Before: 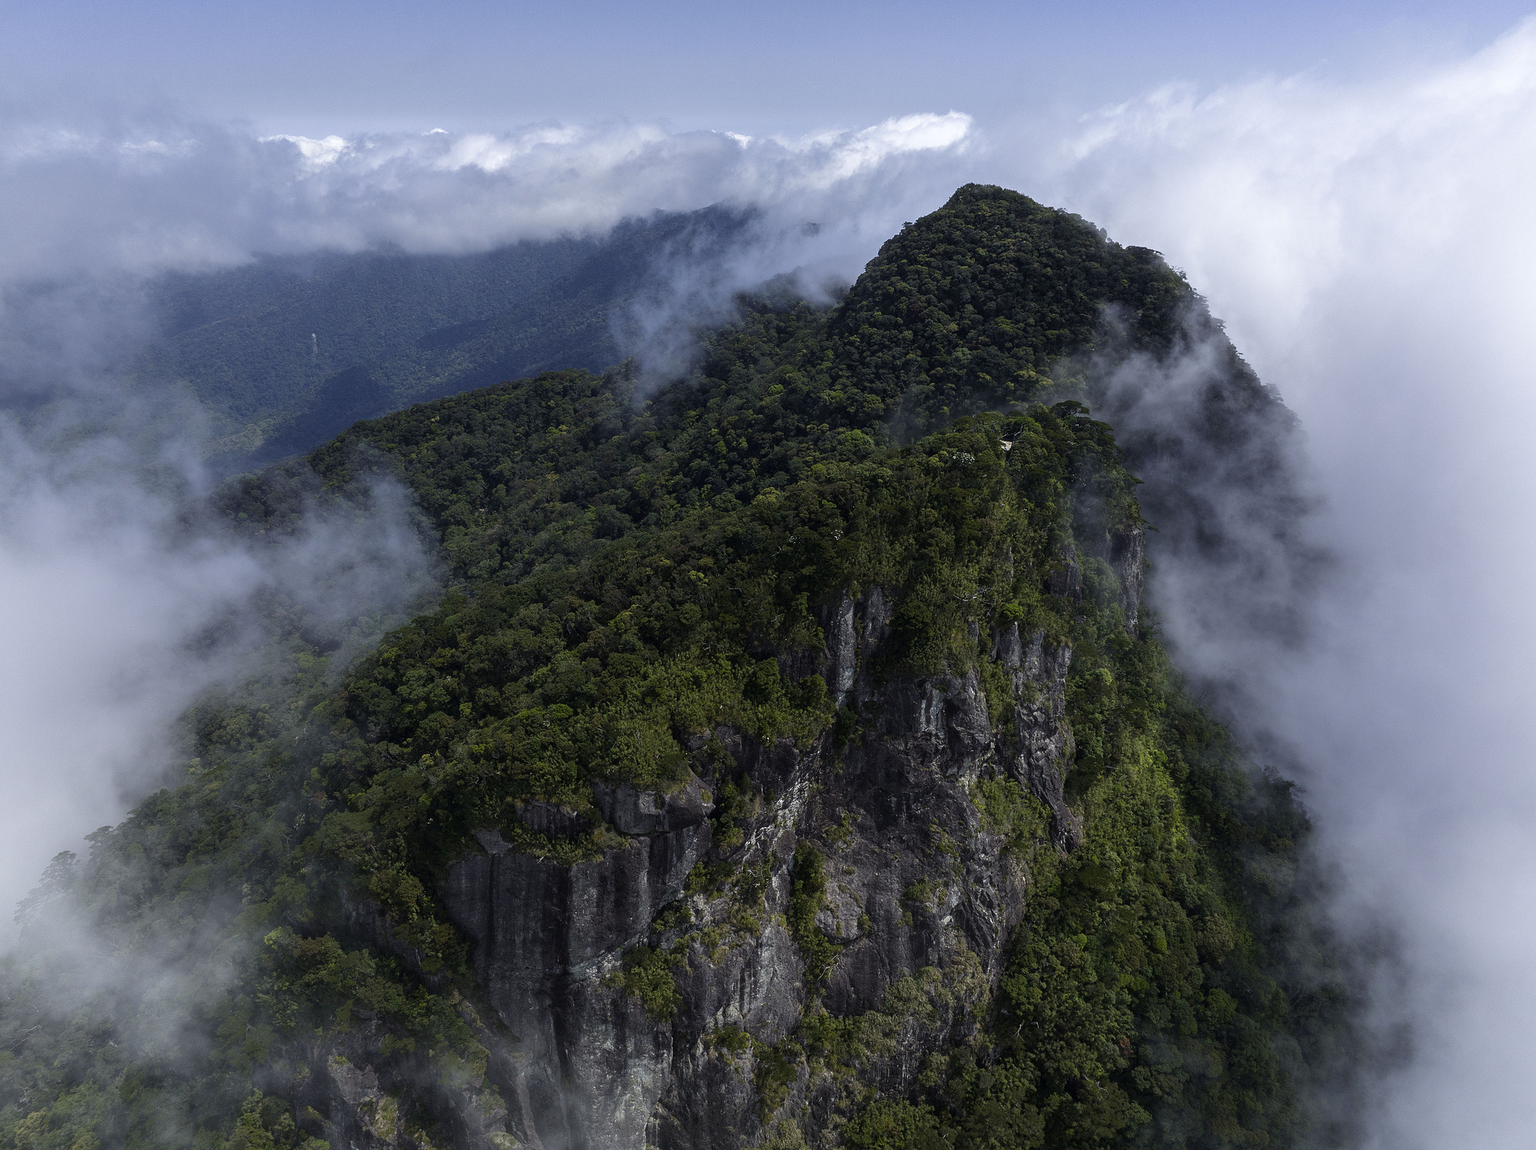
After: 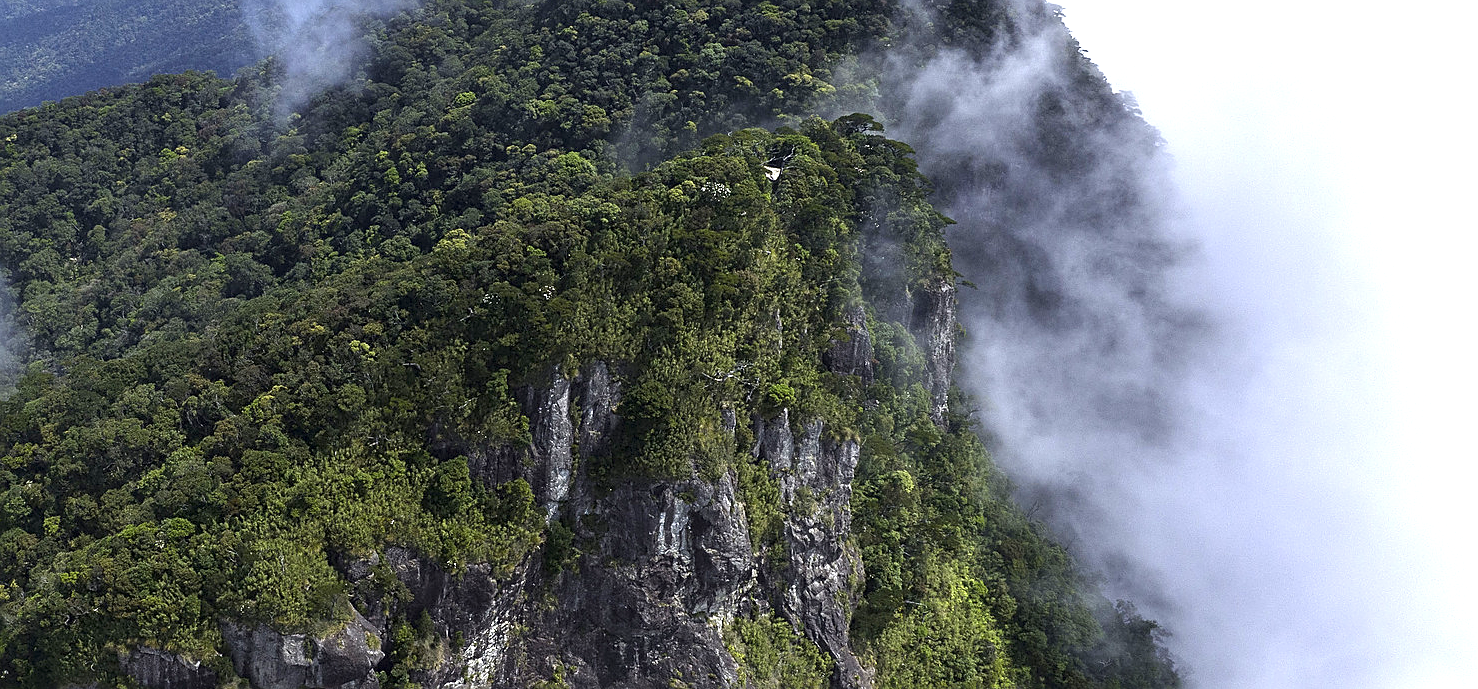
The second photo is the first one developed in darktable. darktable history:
crop and rotate: left 27.822%, top 27.451%, bottom 27.604%
tone equalizer: on, module defaults
sharpen: on, module defaults
exposure: exposure 1 EV, compensate exposure bias true, compensate highlight preservation false
